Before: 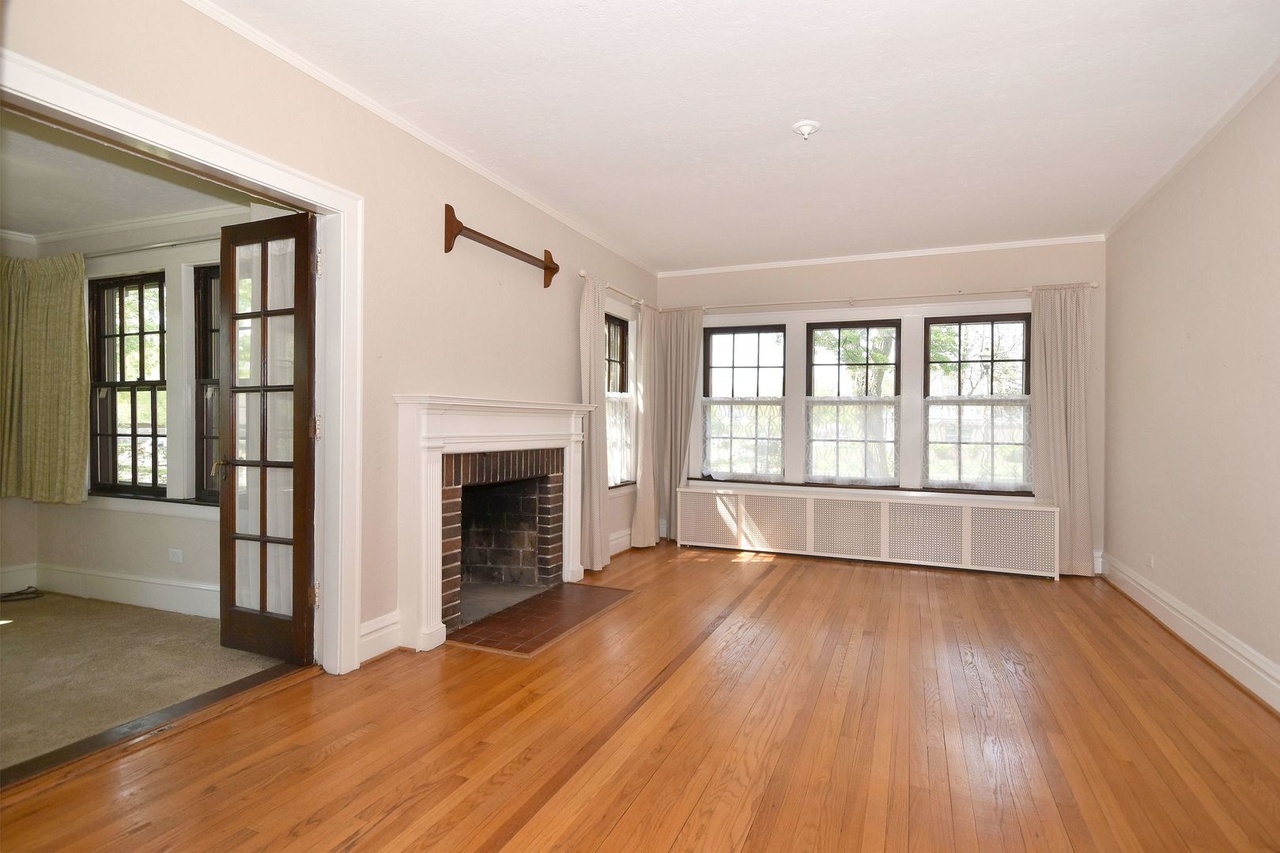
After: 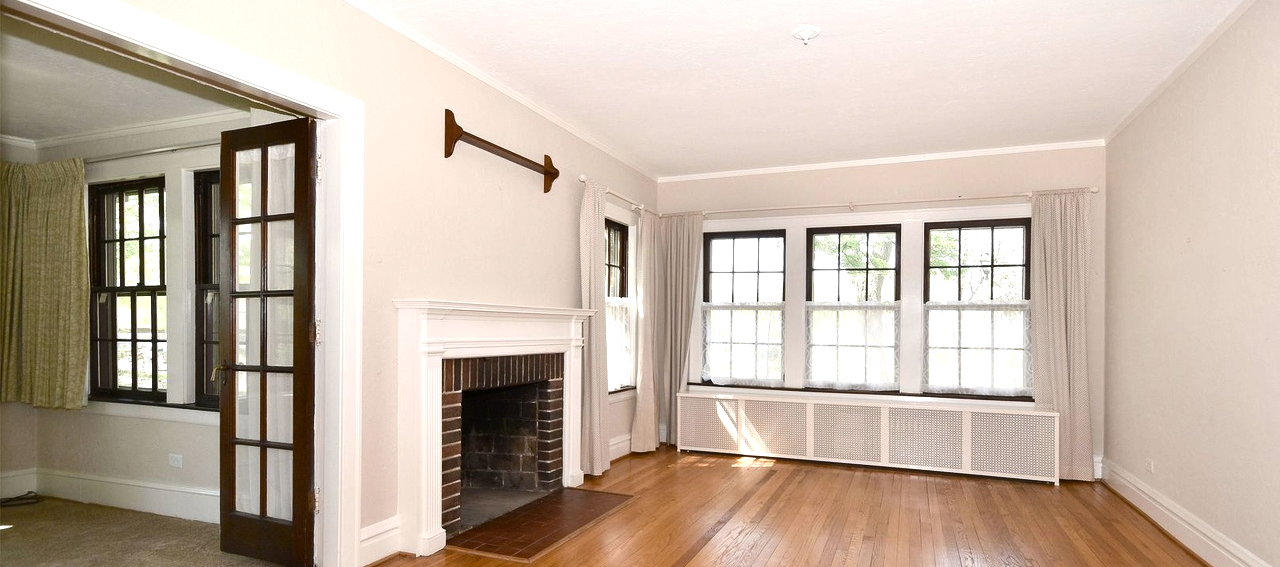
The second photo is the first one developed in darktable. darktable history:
color balance rgb: perceptual saturation grading › global saturation 20%, perceptual saturation grading › highlights -25.076%, perceptual saturation grading › shadows 24.915%, perceptual brilliance grading › highlights 13.604%, perceptual brilliance grading › mid-tones 8.797%, perceptual brilliance grading › shadows -17.643%
crop: top 11.156%, bottom 22.281%
contrast brightness saturation: contrast 0.114, saturation -0.16
